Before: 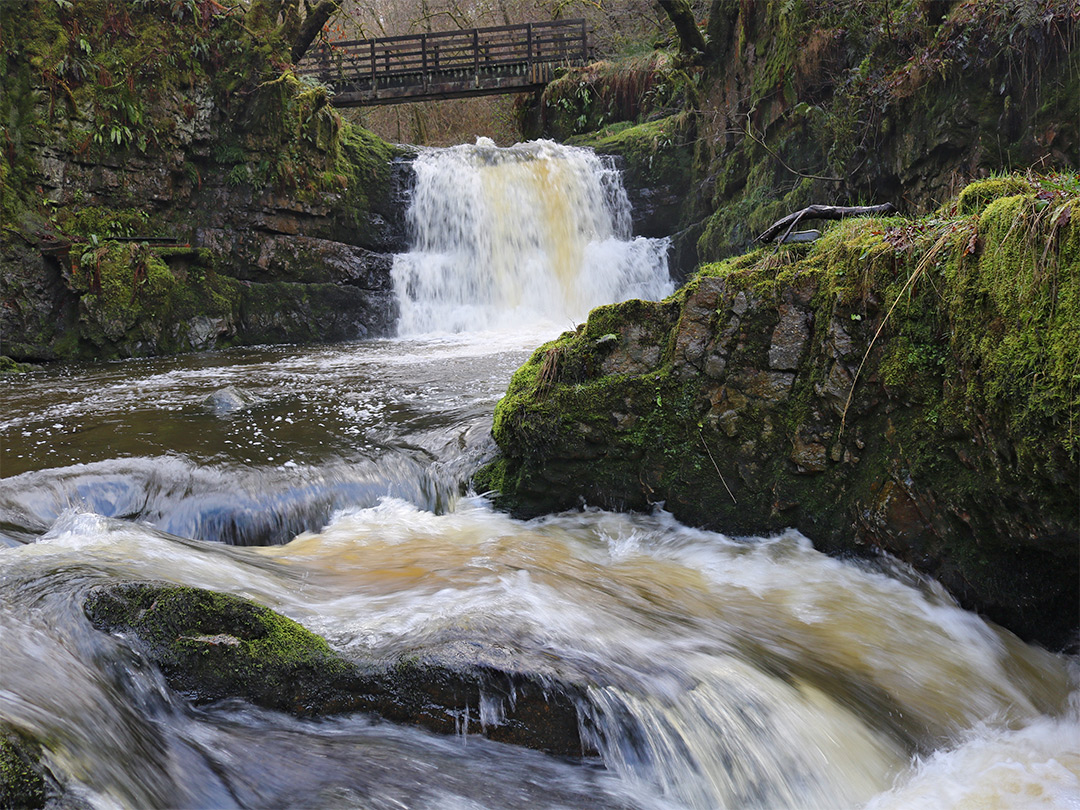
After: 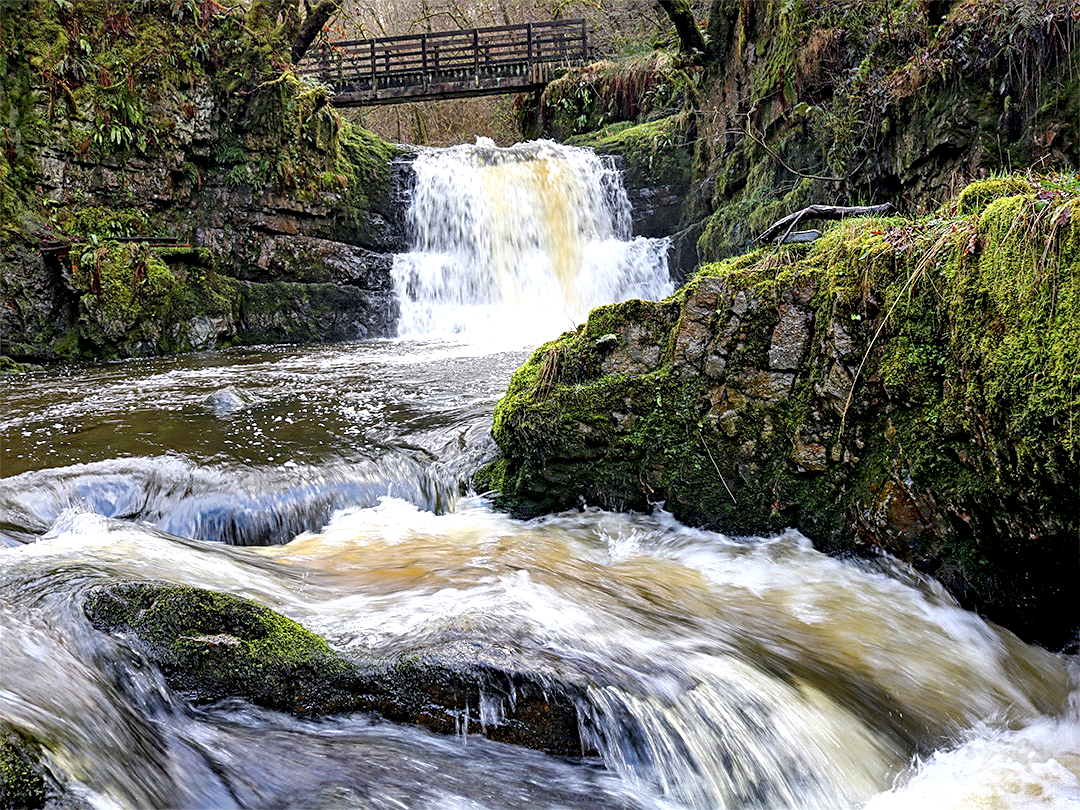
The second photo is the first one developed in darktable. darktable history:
exposure: black level correction 0.012, exposure 0.694 EV, compensate highlight preservation false
sharpen: on, module defaults
local contrast: on, module defaults
shadows and highlights: radius 116.37, shadows 41.76, highlights -61.54, soften with gaussian
